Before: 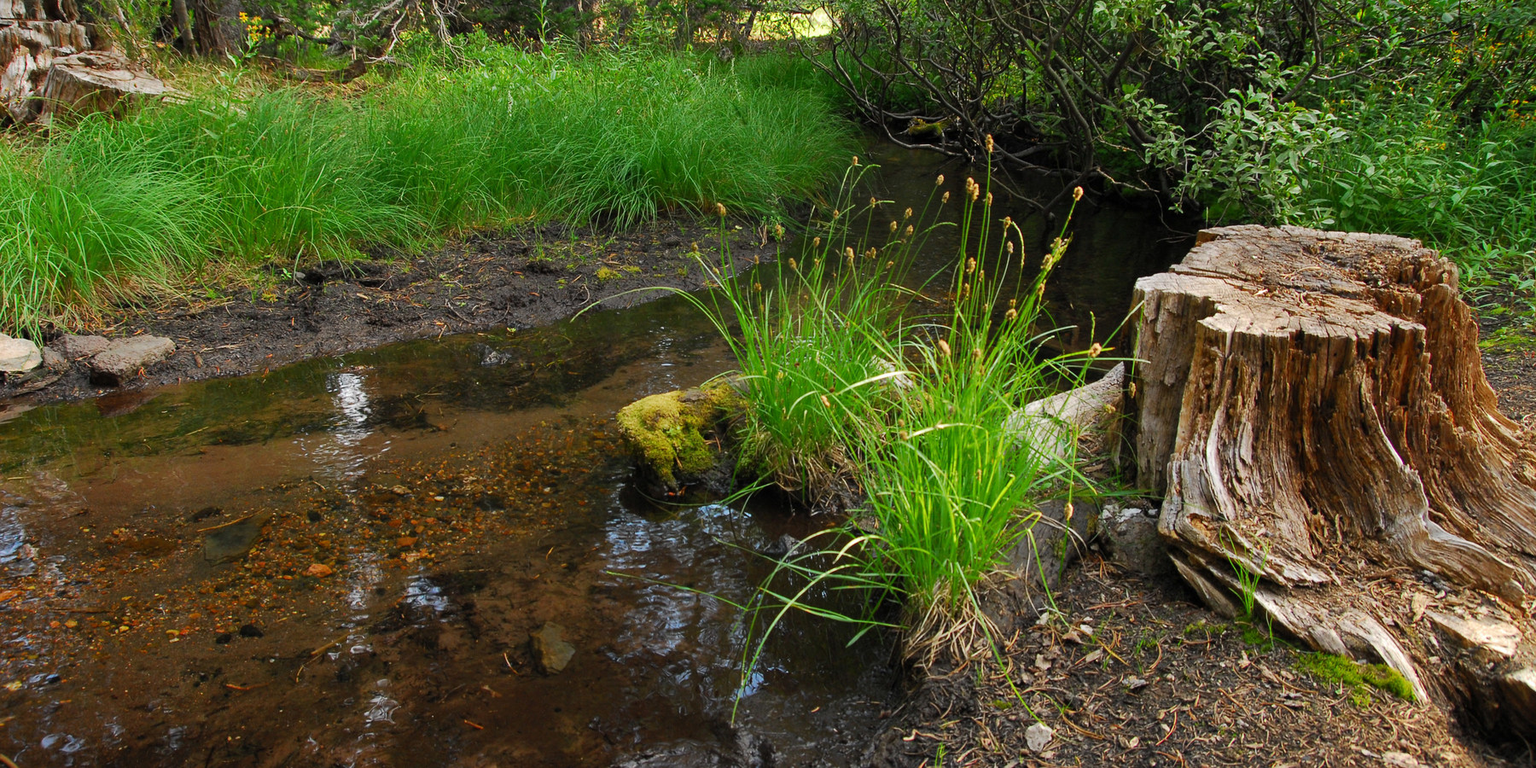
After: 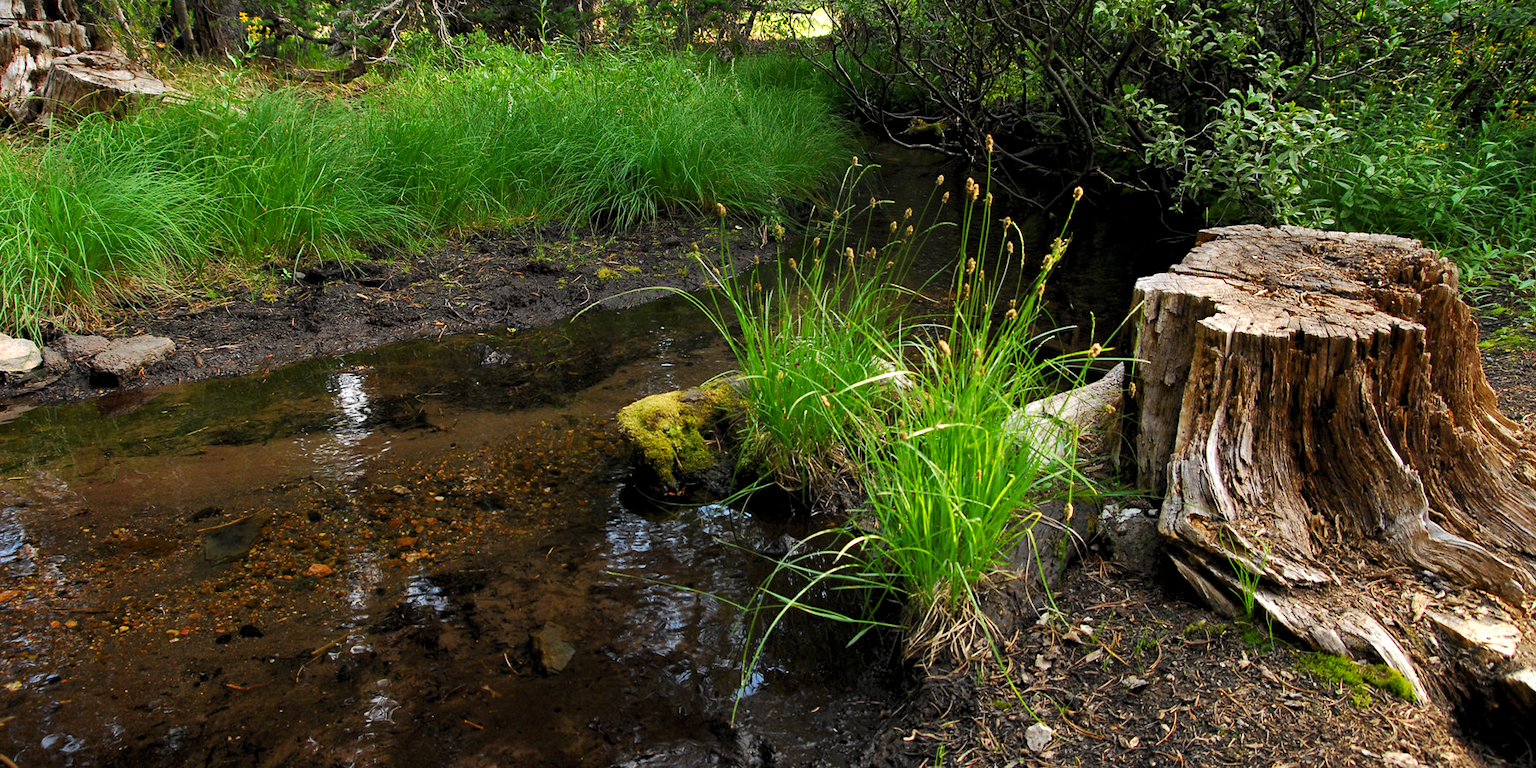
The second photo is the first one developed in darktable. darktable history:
haze removal: compatibility mode true, adaptive false
levels: levels [0.052, 0.496, 0.908]
